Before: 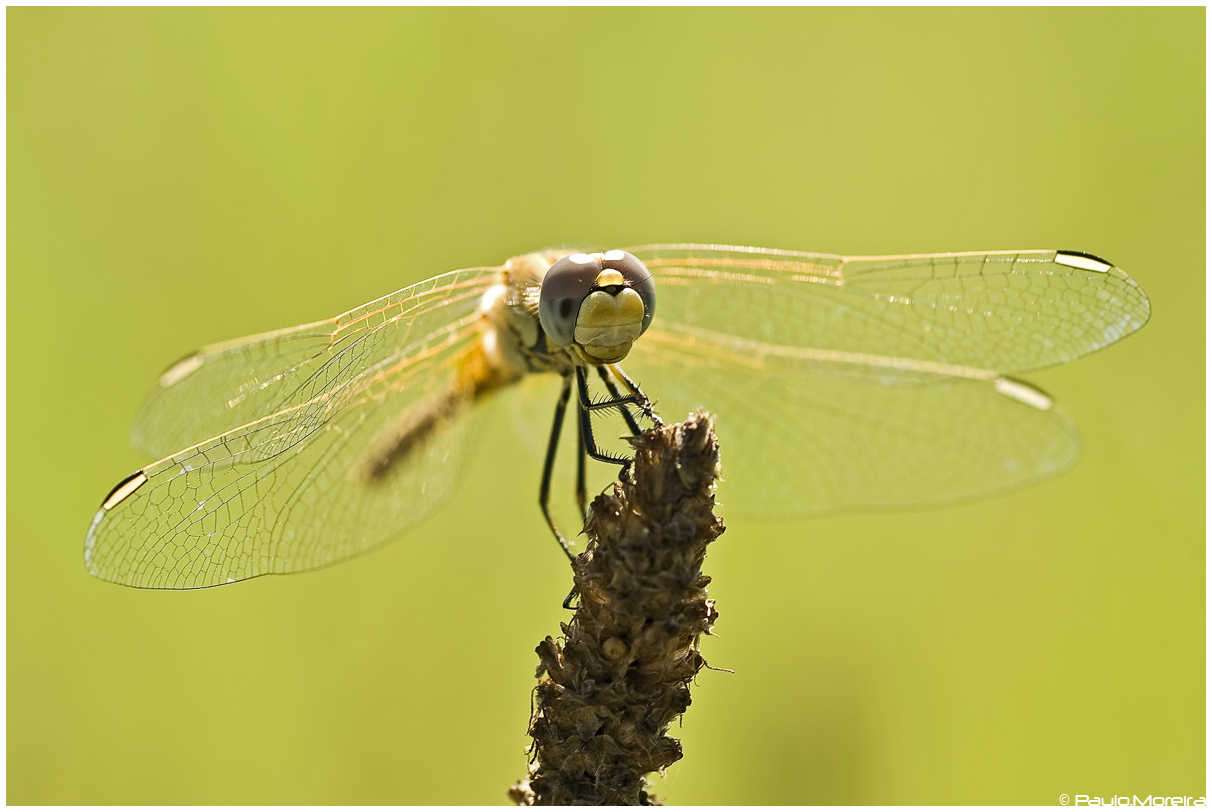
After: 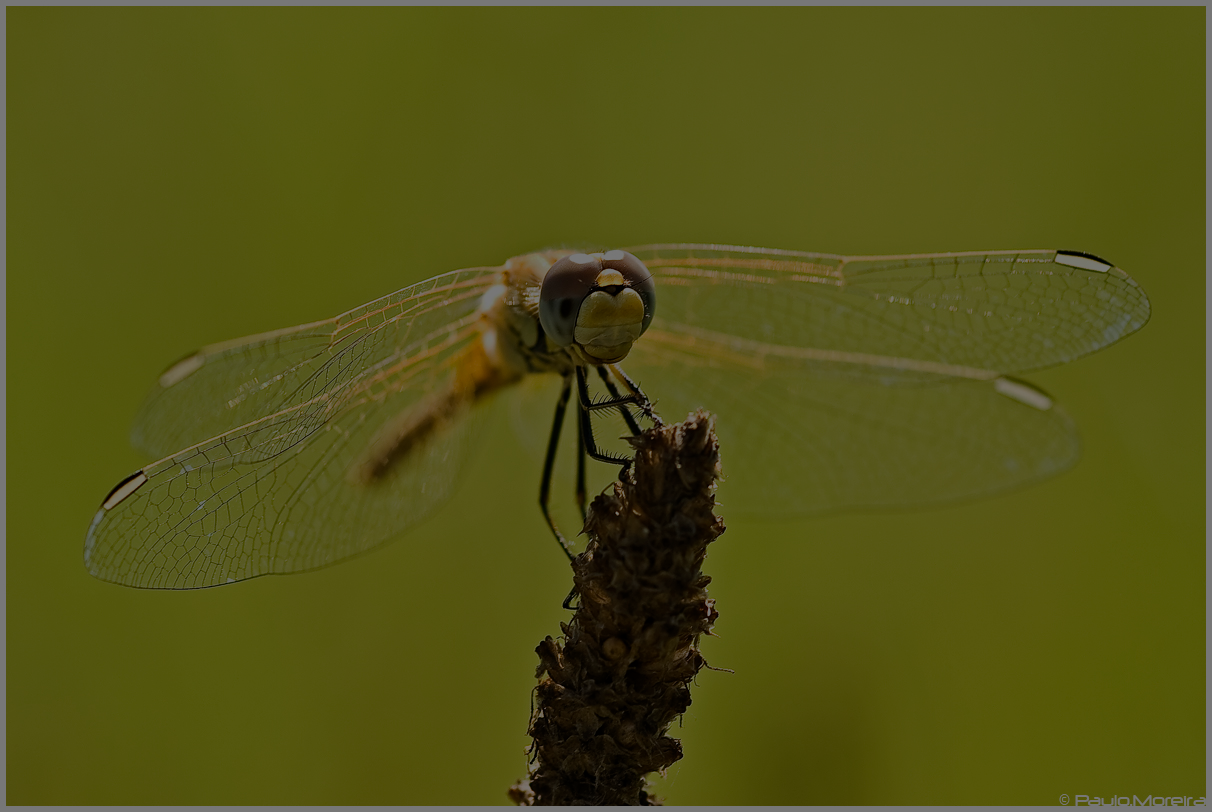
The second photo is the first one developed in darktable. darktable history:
haze removal: compatibility mode true, adaptive false
exposure: exposure -2.446 EV, compensate highlight preservation false
